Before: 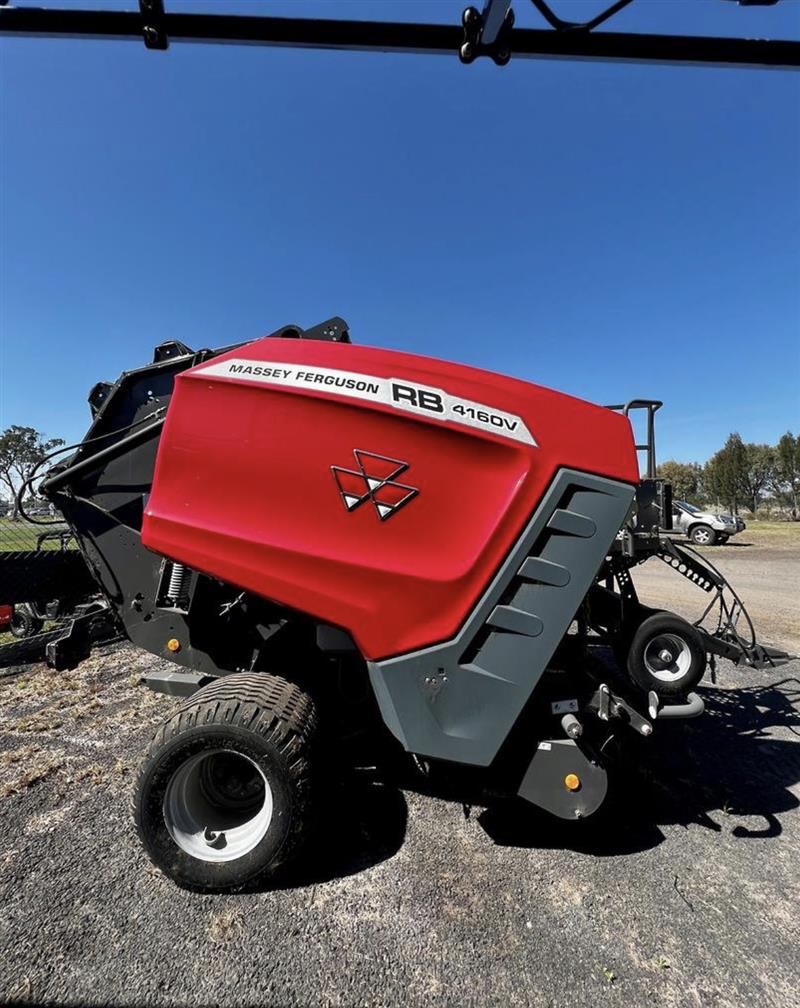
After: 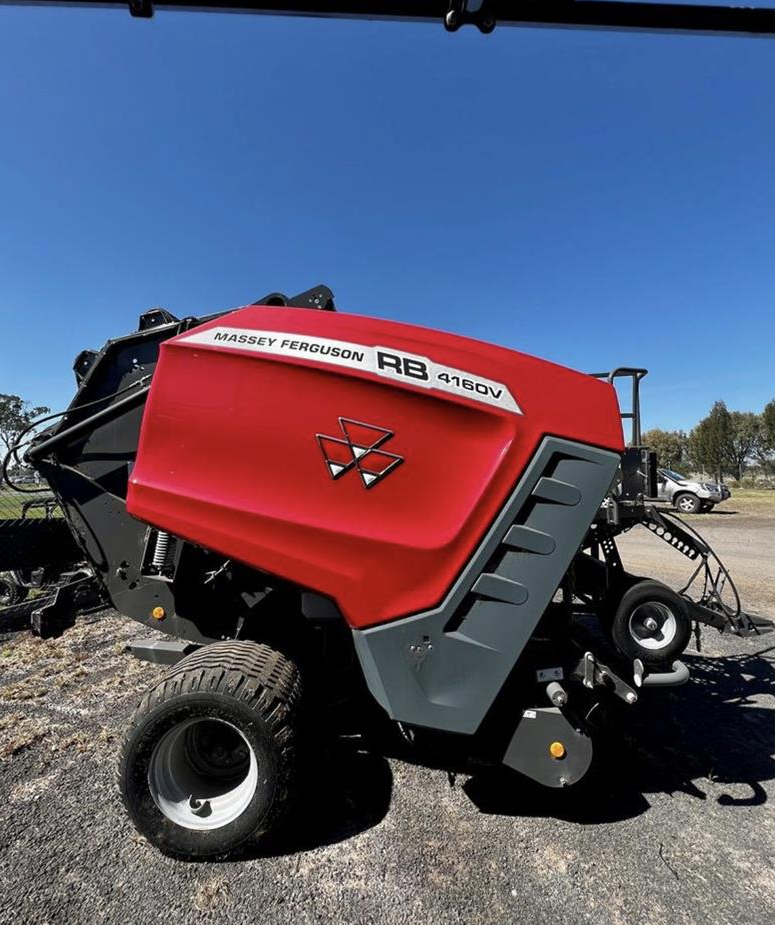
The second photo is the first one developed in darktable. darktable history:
crop: left 1.964%, top 3.251%, right 1.122%, bottom 4.933%
color balance: mode lift, gamma, gain (sRGB)
